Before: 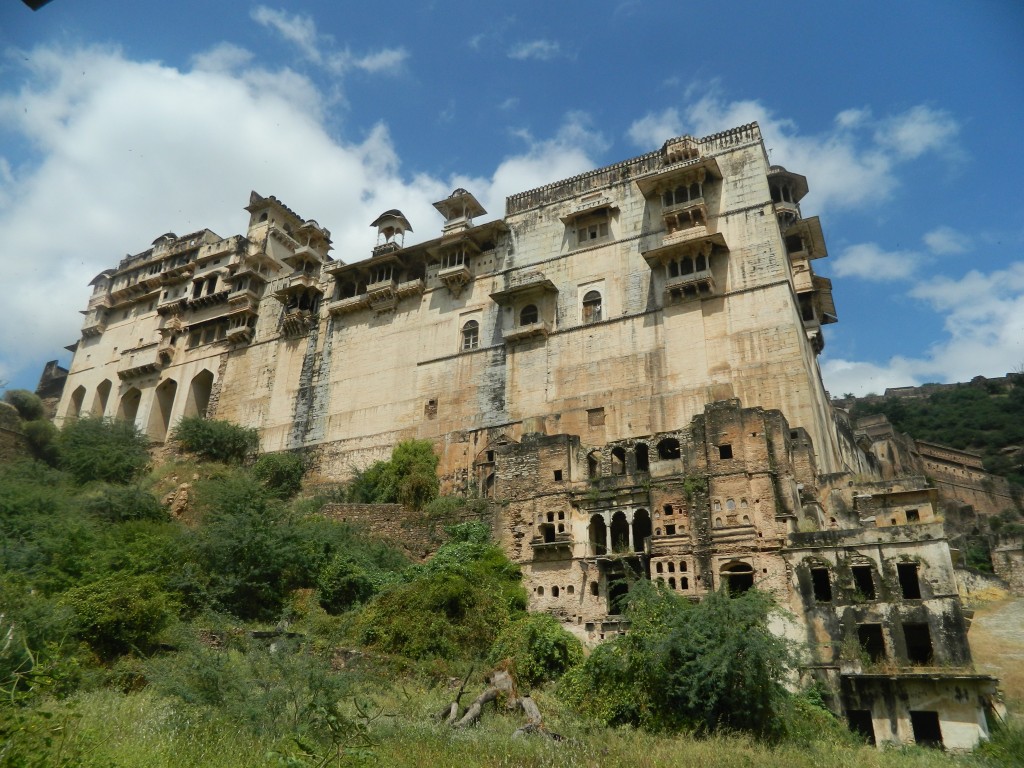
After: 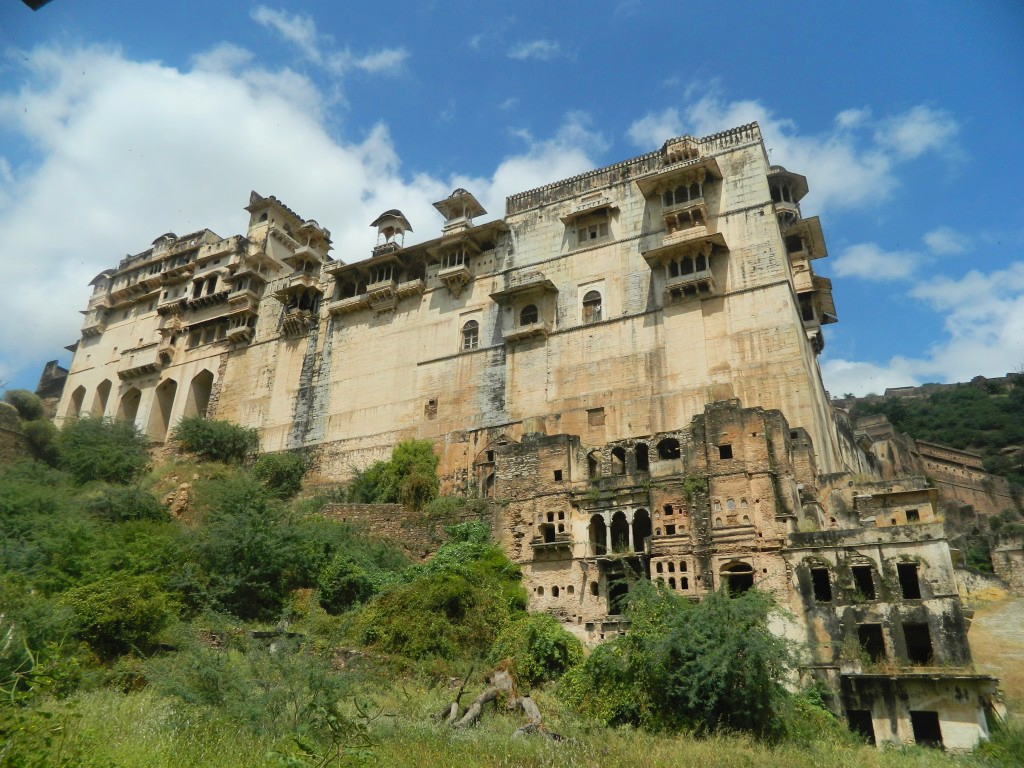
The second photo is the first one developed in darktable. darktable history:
contrast brightness saturation: contrast 0.03, brightness 0.066, saturation 0.131
